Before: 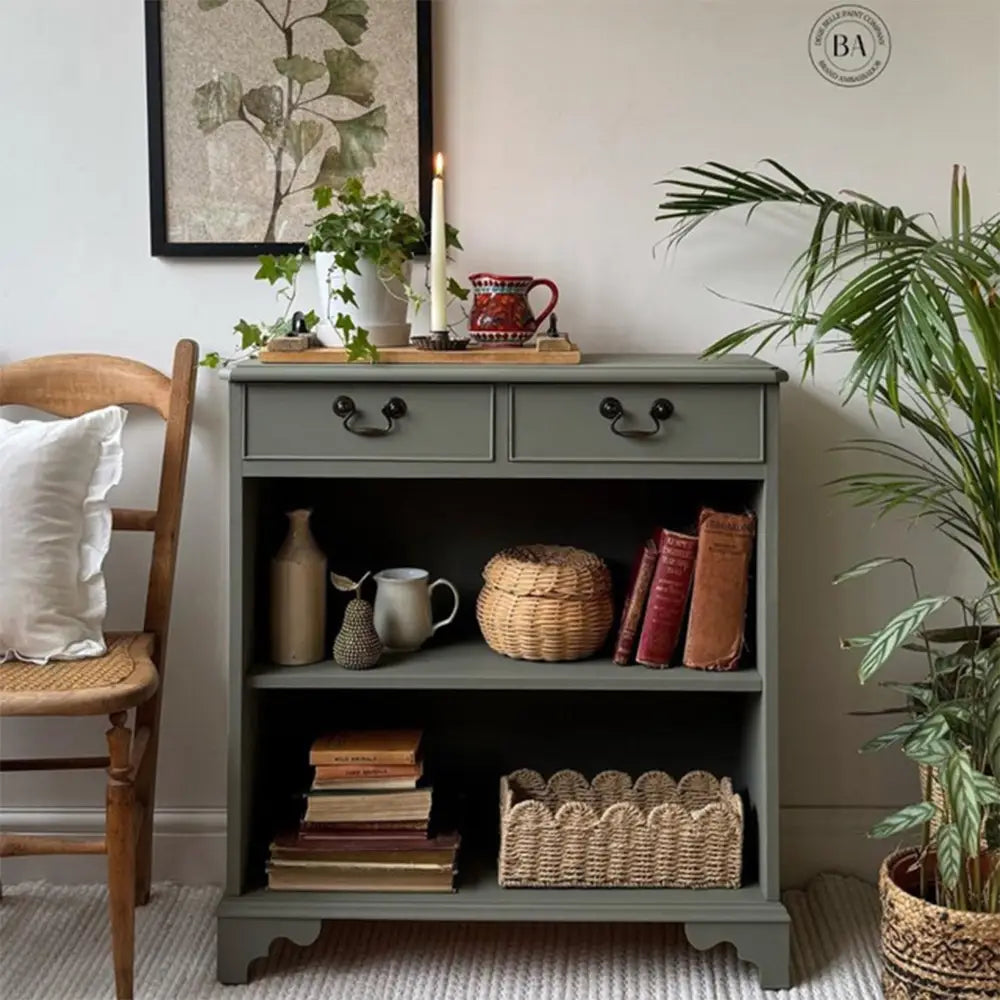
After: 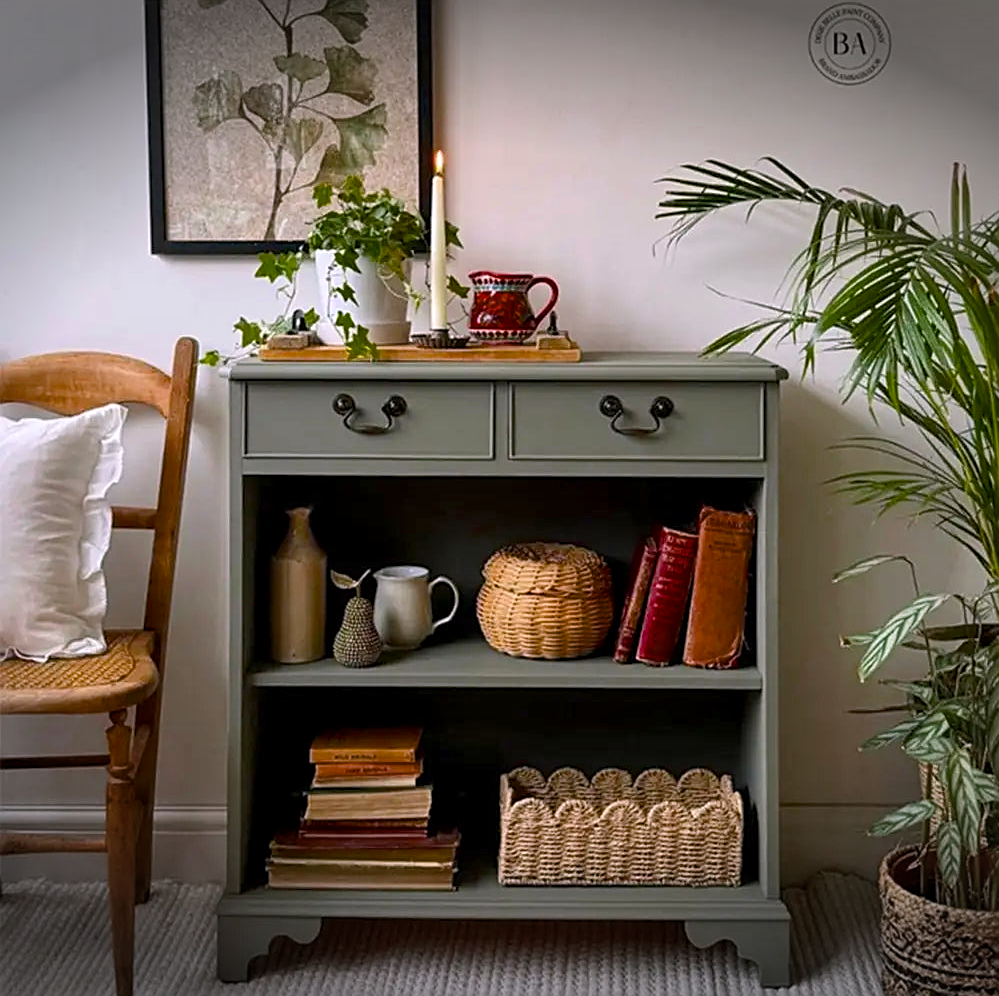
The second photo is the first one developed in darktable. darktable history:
local contrast: highlights 105%, shadows 99%, detail 119%, midtone range 0.2
crop: top 0.206%, bottom 0.105%
color balance rgb: highlights gain › chroma 2%, highlights gain › hue 292.86°, white fulcrum 0.981 EV, perceptual saturation grading › global saturation 30.651%, perceptual brilliance grading › highlights 9.421%, perceptual brilliance grading › mid-tones 5.078%, global vibrance -7.604%, contrast -12.773%, saturation formula JzAzBz (2021)
sharpen: on, module defaults
vignetting: fall-off start 99.96%, brightness -0.712, saturation -0.477, width/height ratio 1.304, unbound false
